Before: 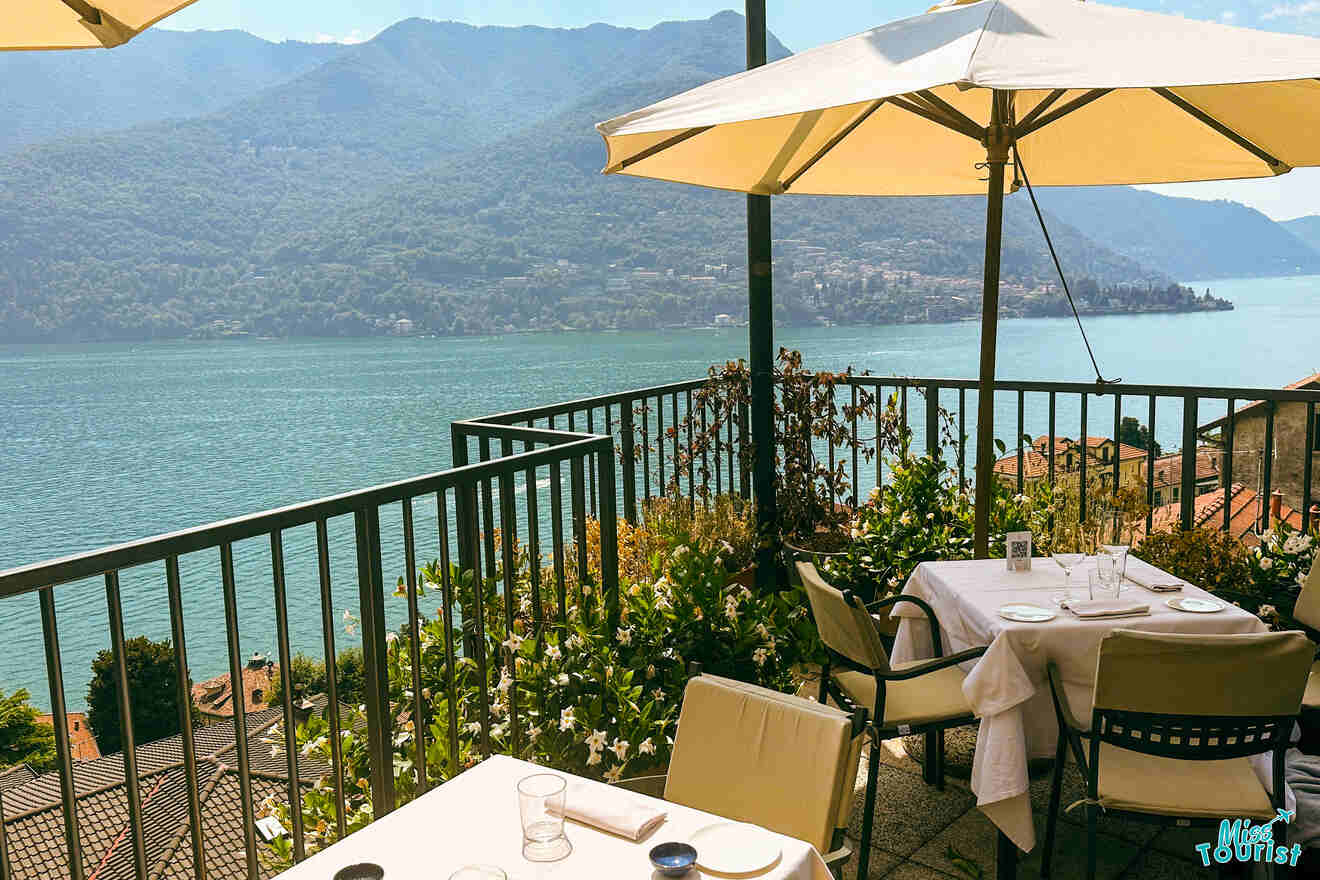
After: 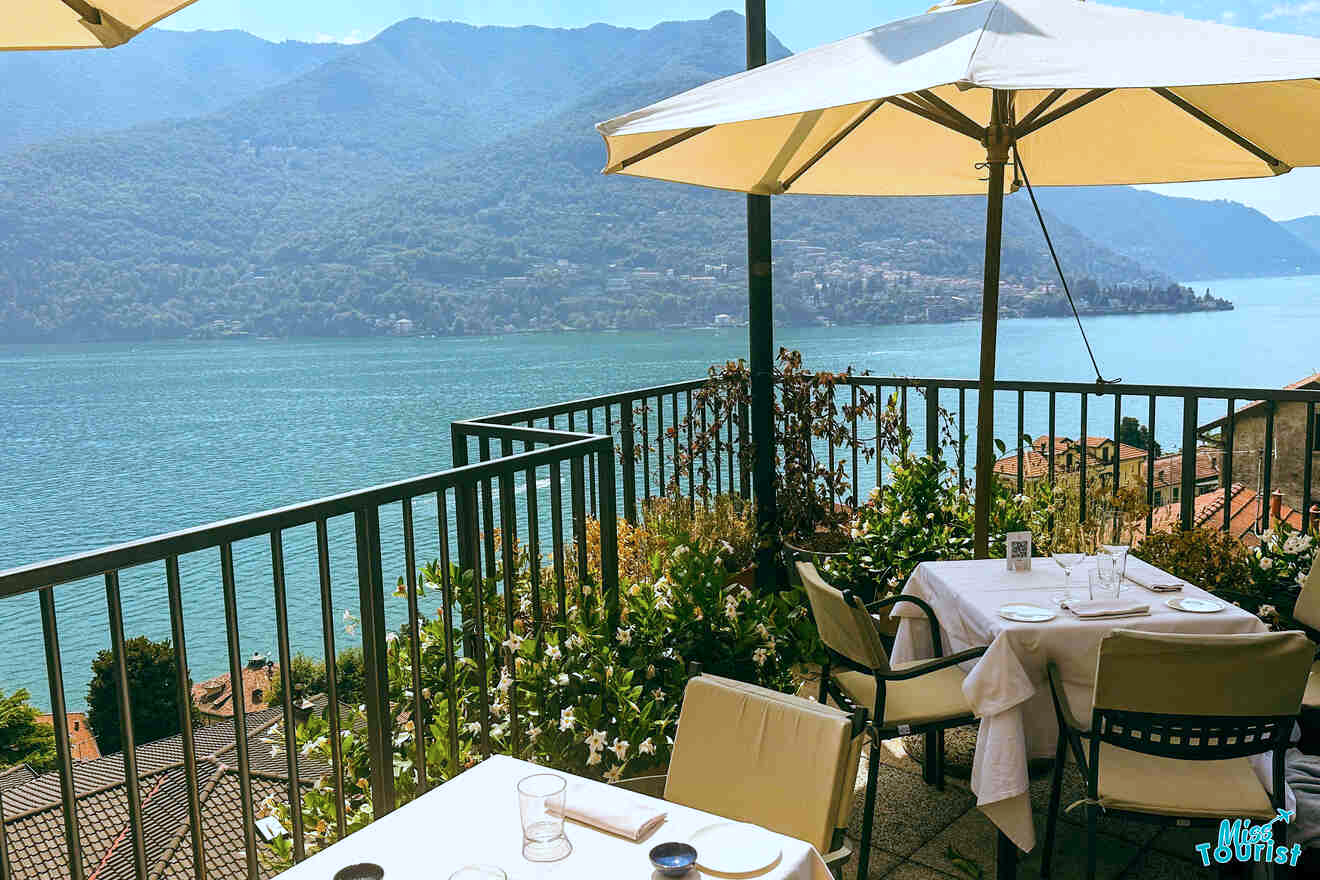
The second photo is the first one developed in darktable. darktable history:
color calibration: illuminant custom, x 0.368, y 0.373, temperature 4346.74 K
